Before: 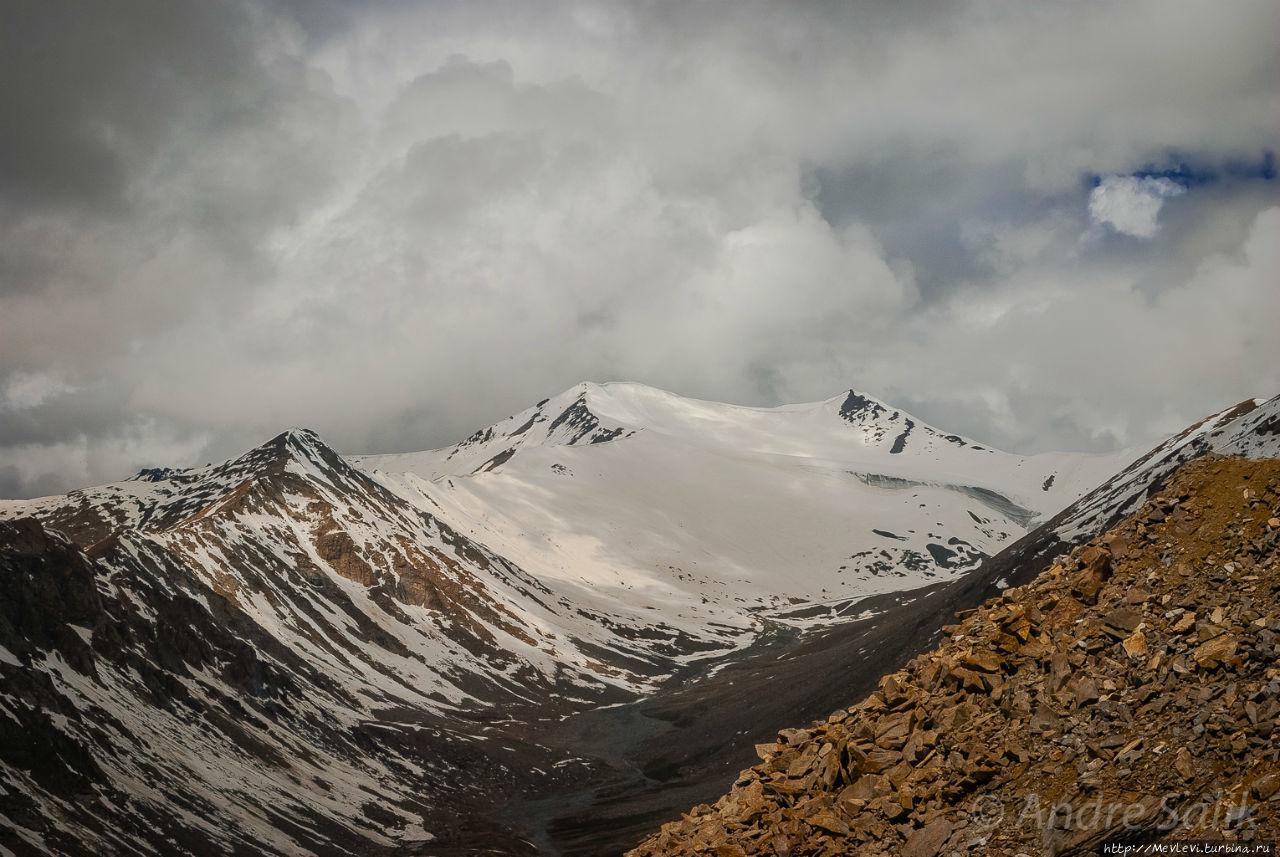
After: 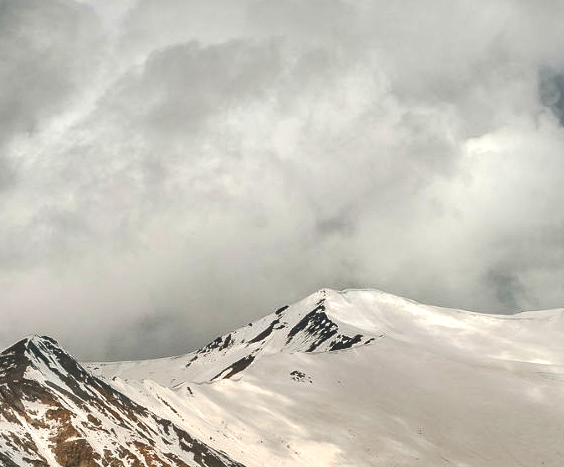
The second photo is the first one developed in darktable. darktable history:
exposure: black level correction 0, exposure 0.7 EV, compensate highlight preservation false
crop: left 20.46%, top 10.872%, right 35.469%, bottom 34.557%
shadows and highlights: soften with gaussian
